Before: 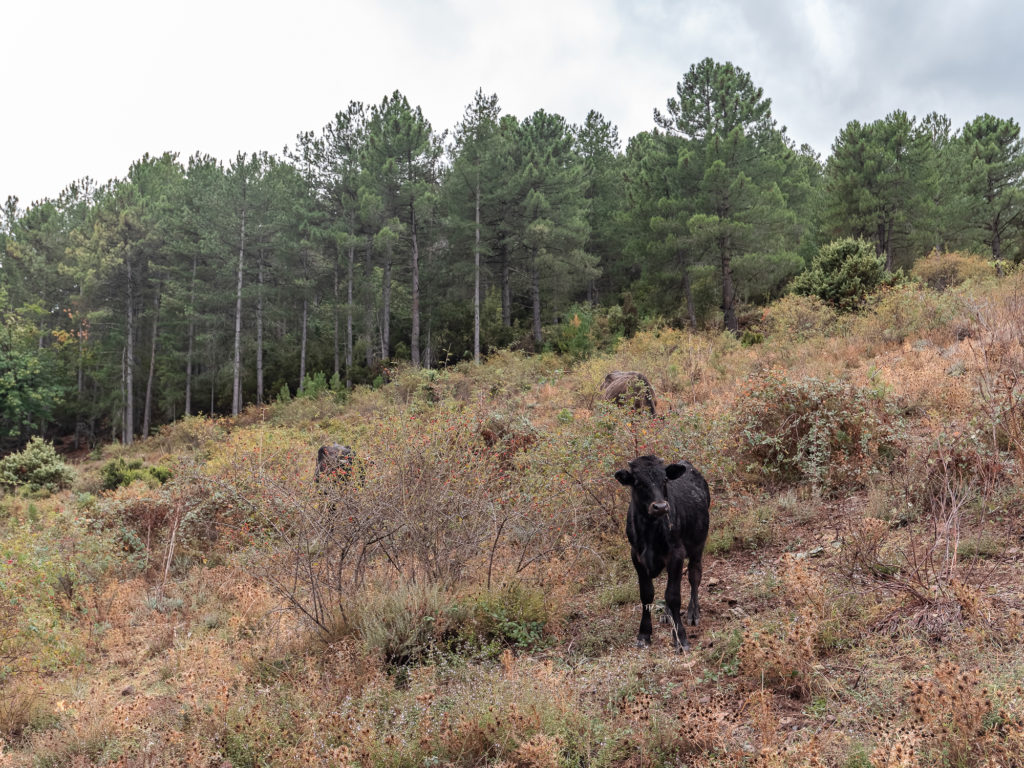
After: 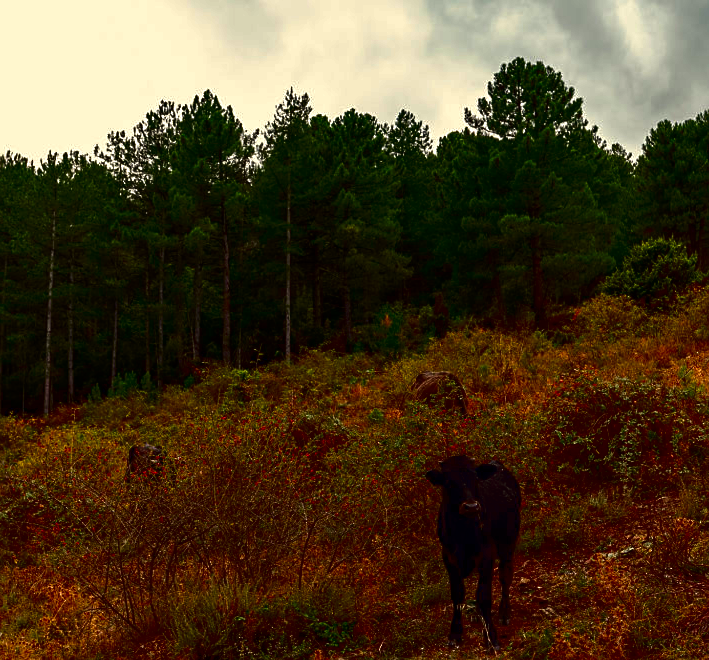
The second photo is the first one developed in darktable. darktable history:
sharpen: radius 1.864, amount 0.398, threshold 1.271
crop: left 18.479%, right 12.2%, bottom 13.971%
white balance: red 1.029, blue 0.92
contrast brightness saturation: brightness -1, saturation 1
